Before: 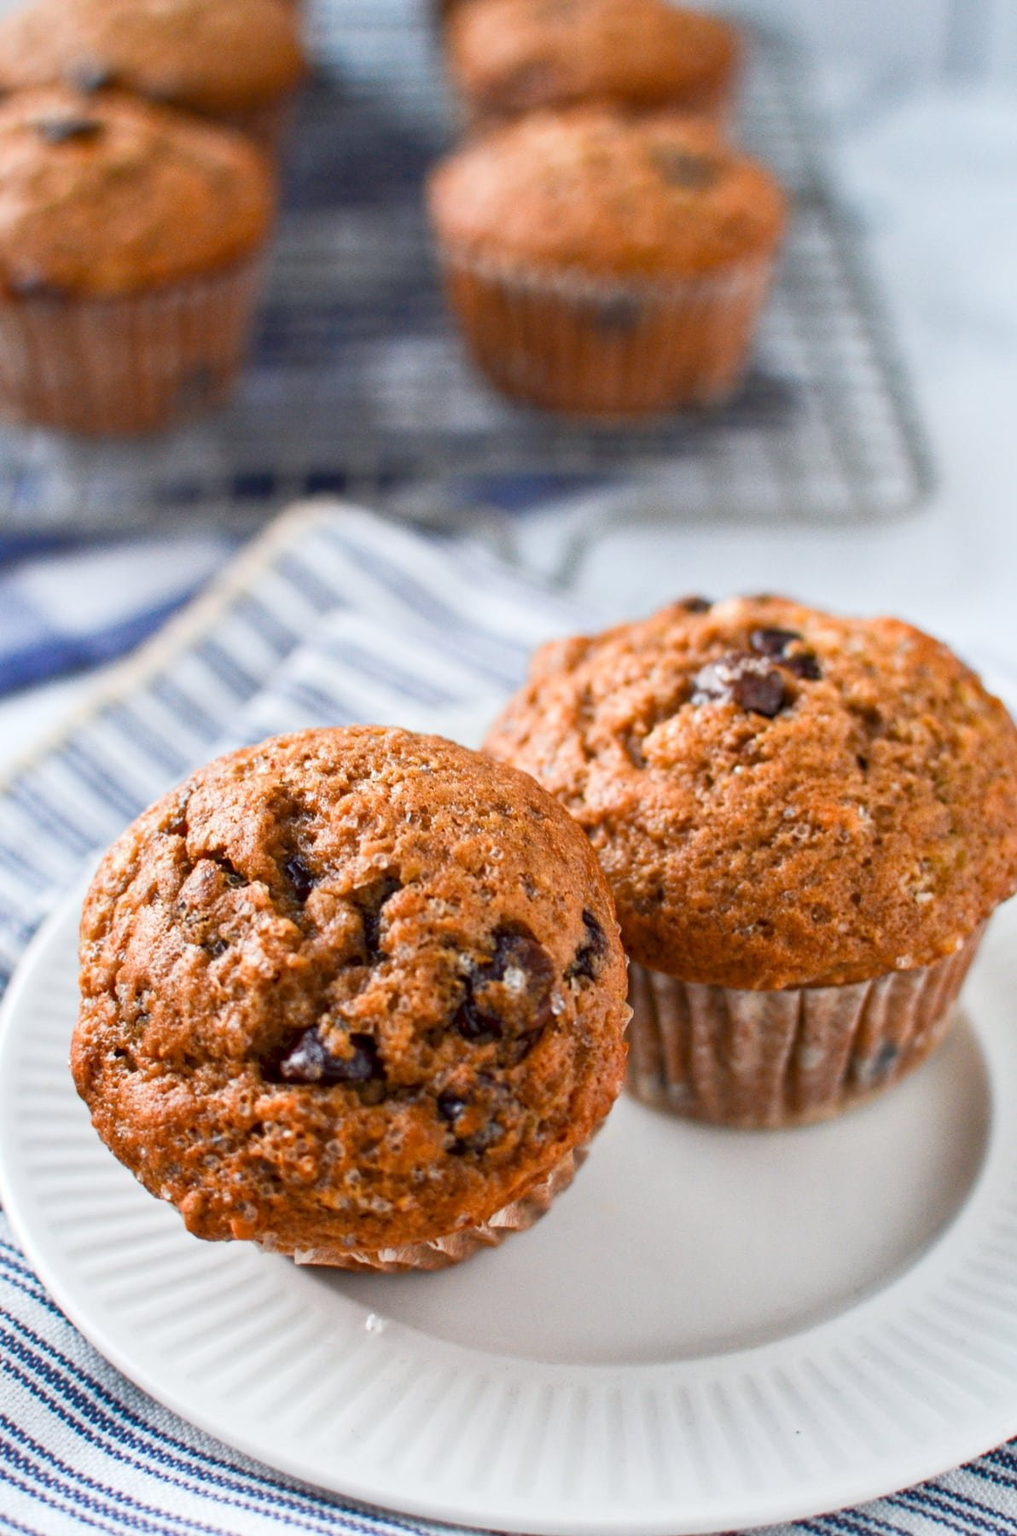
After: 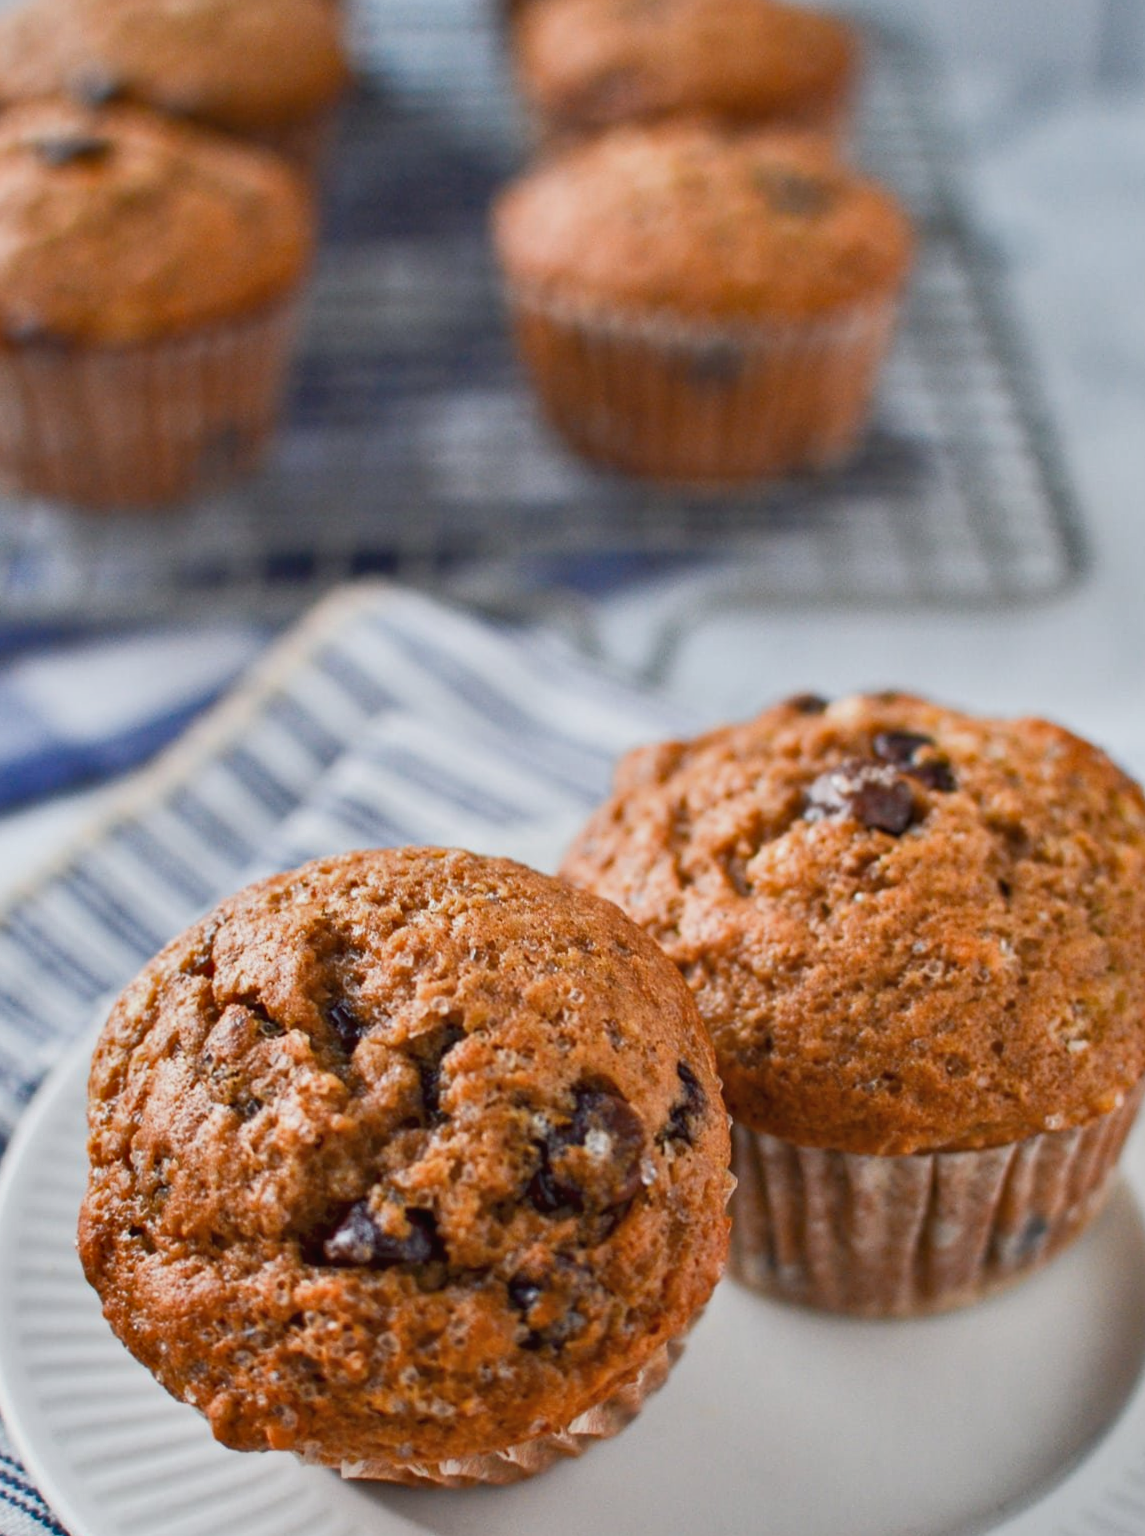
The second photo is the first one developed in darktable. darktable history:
crop and rotate: angle 0.2°, left 0.275%, right 3.127%, bottom 14.18%
exposure: black level correction -0.025, exposure -0.117 EV
shadows and highlights: radius 118.69, shadows 42.21, highlights -61.56, soften with gaussian
